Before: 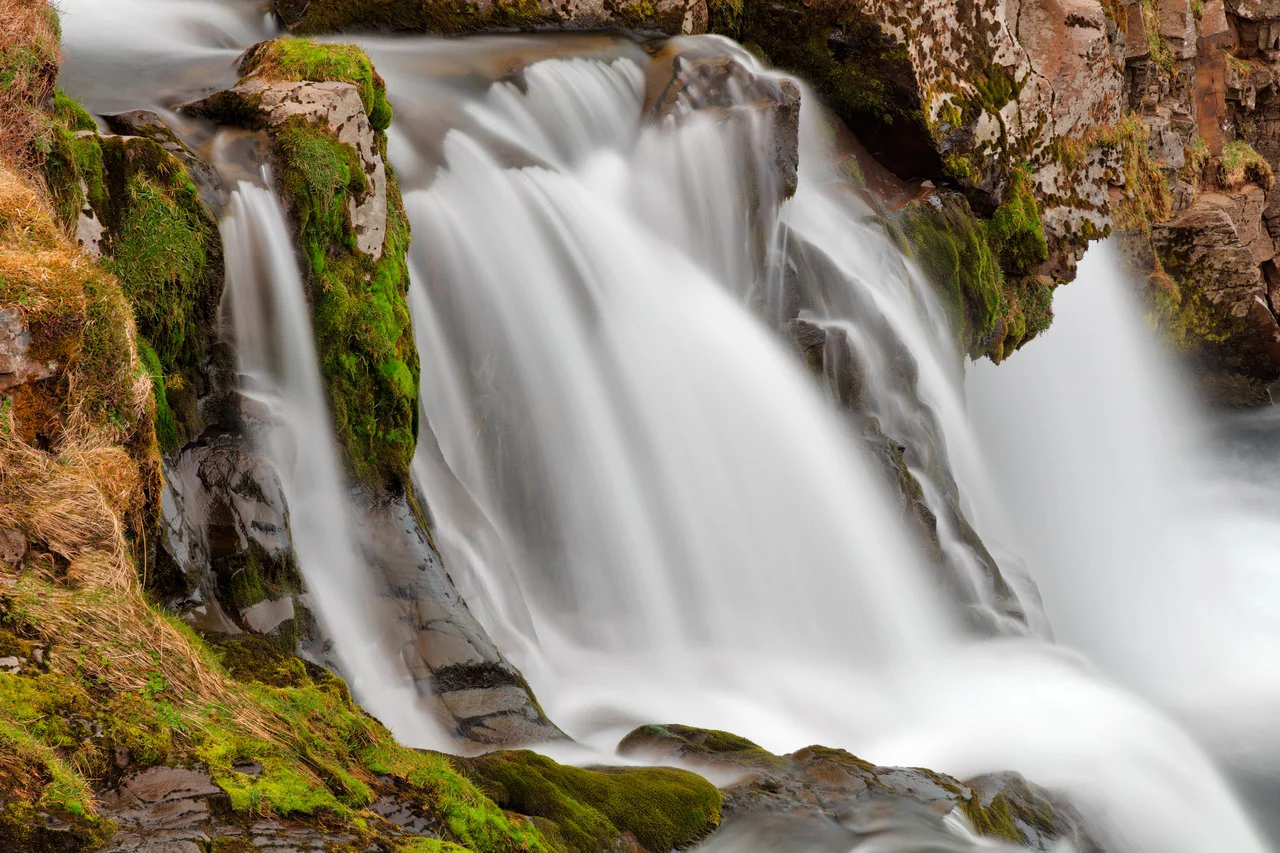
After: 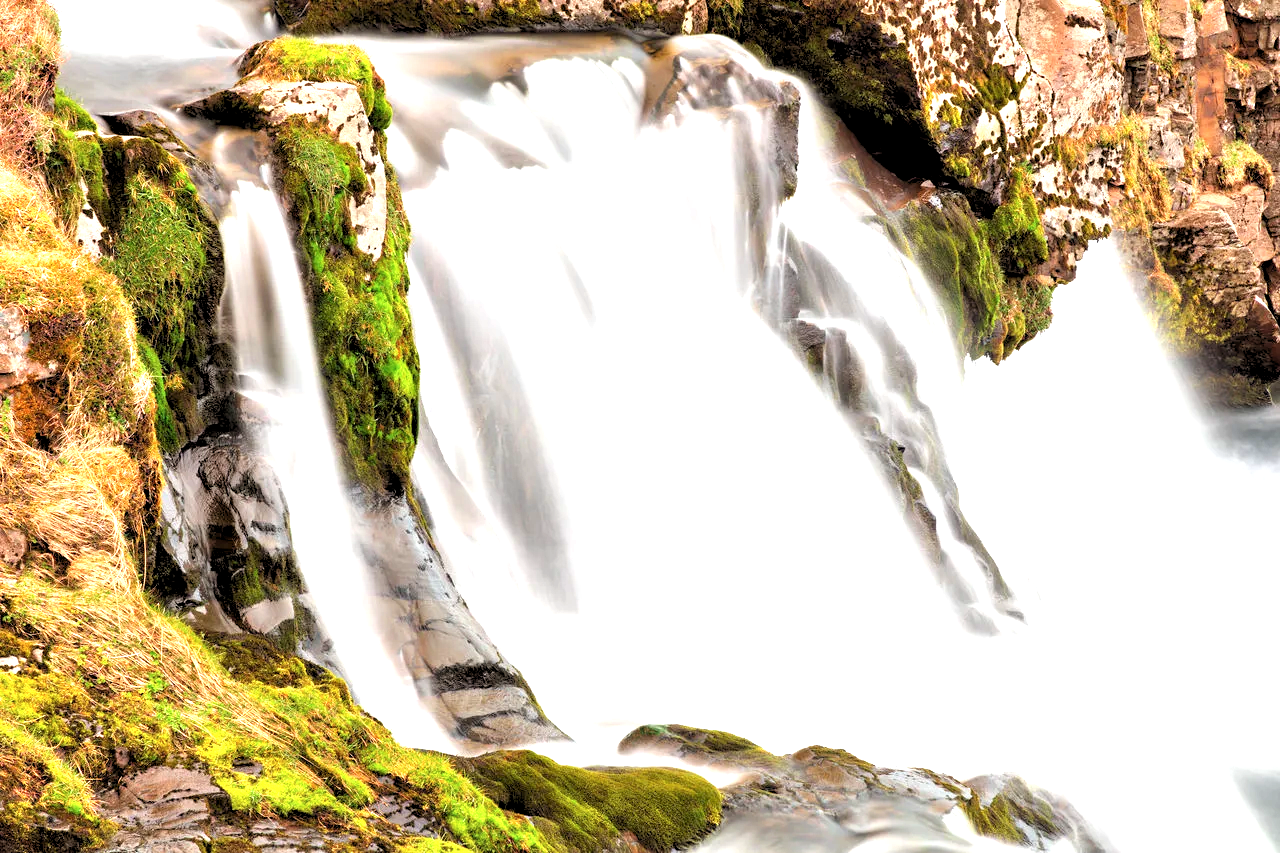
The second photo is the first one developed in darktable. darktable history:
rgb levels: levels [[0.01, 0.419, 0.839], [0, 0.5, 1], [0, 0.5, 1]]
exposure: black level correction 0, exposure 1.45 EV, compensate exposure bias true, compensate highlight preservation false
contrast equalizer: octaves 7, y [[0.6 ×6], [0.55 ×6], [0 ×6], [0 ×6], [0 ×6]], mix 0.15
contrast brightness saturation: saturation -0.04
